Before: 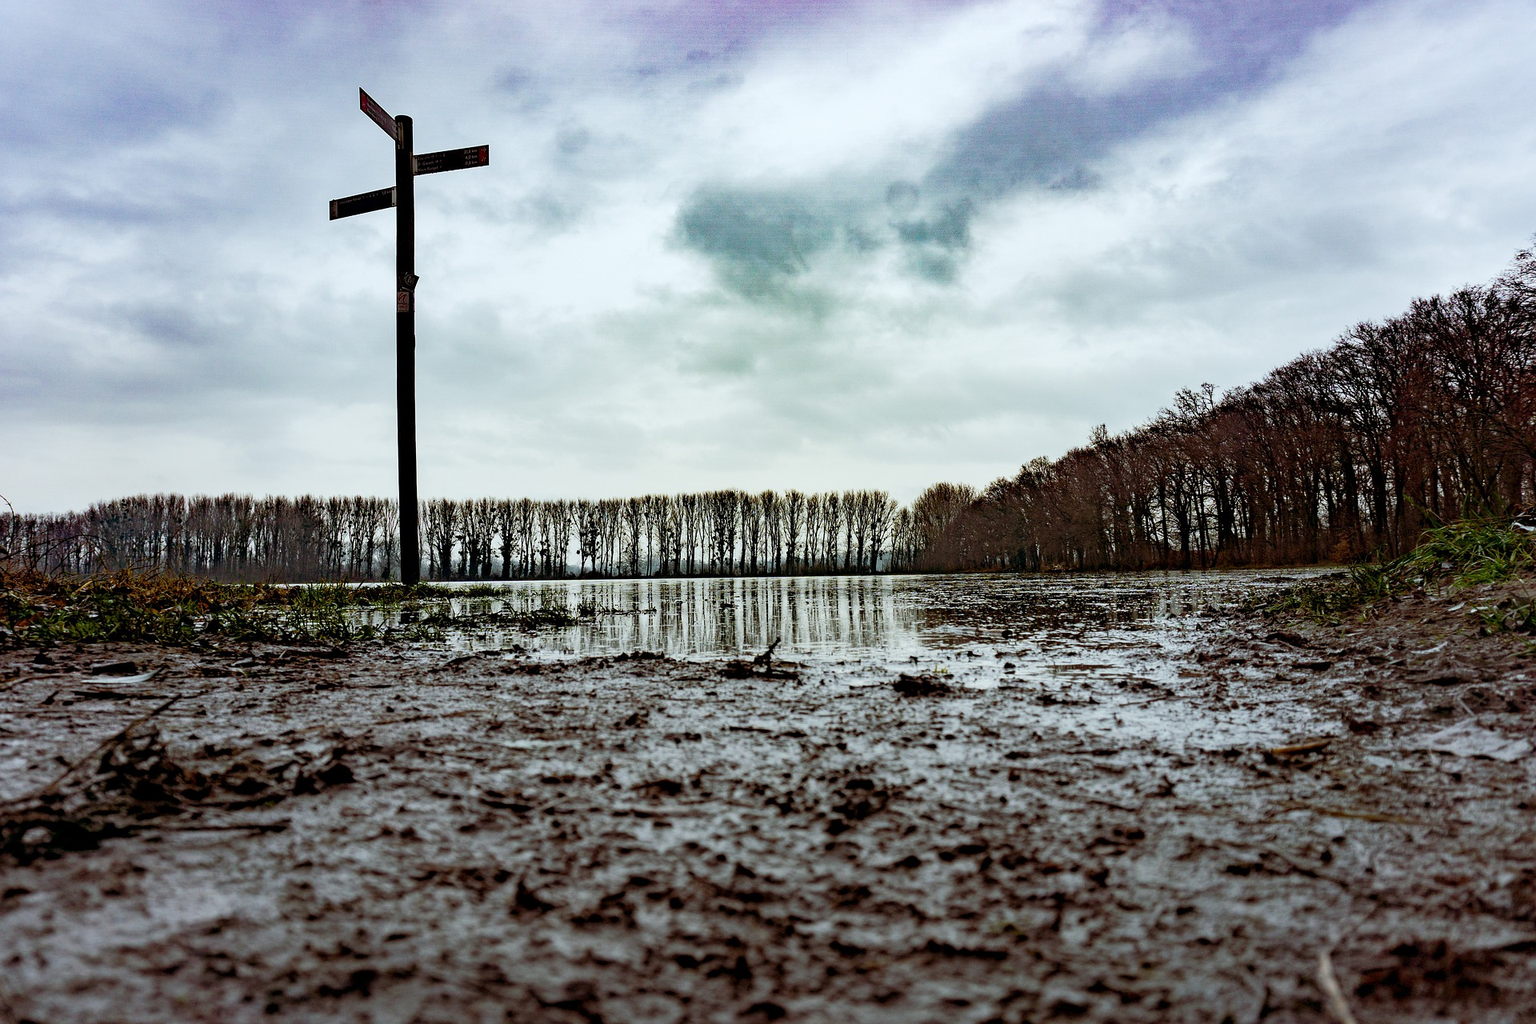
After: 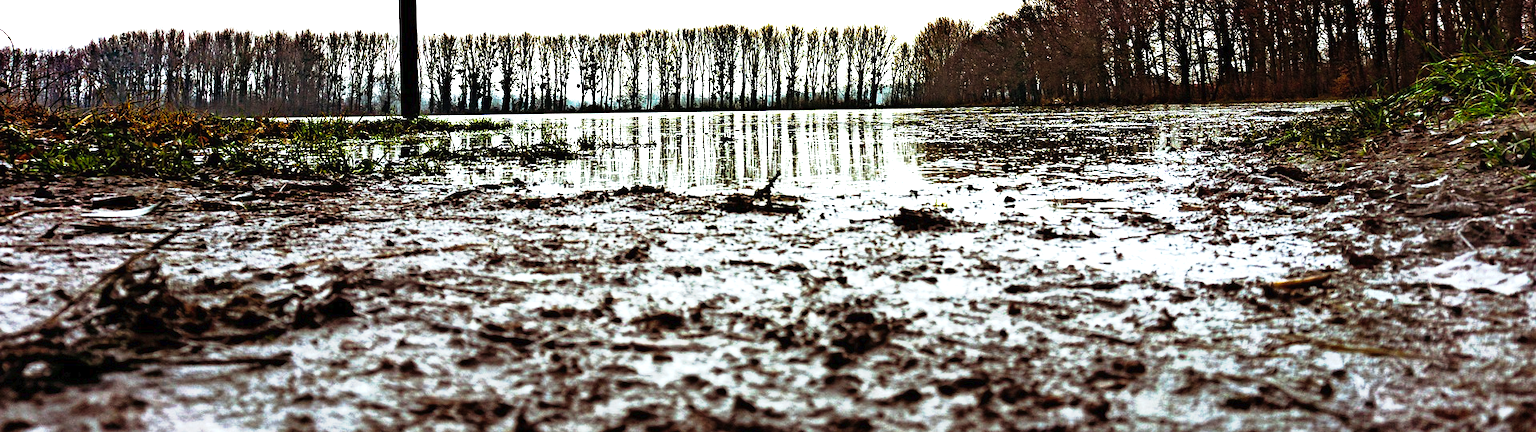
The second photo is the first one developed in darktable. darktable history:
crop: top 45.551%, bottom 12.262%
white balance: emerald 1
tone curve: curves: ch0 [(0, 0) (0.003, 0.015) (0.011, 0.019) (0.025, 0.025) (0.044, 0.039) (0.069, 0.053) (0.1, 0.076) (0.136, 0.107) (0.177, 0.143) (0.224, 0.19) (0.277, 0.253) (0.335, 0.32) (0.399, 0.412) (0.468, 0.524) (0.543, 0.668) (0.623, 0.717) (0.709, 0.769) (0.801, 0.82) (0.898, 0.865) (1, 1)], preserve colors none
levels: levels [0, 0.374, 0.749]
